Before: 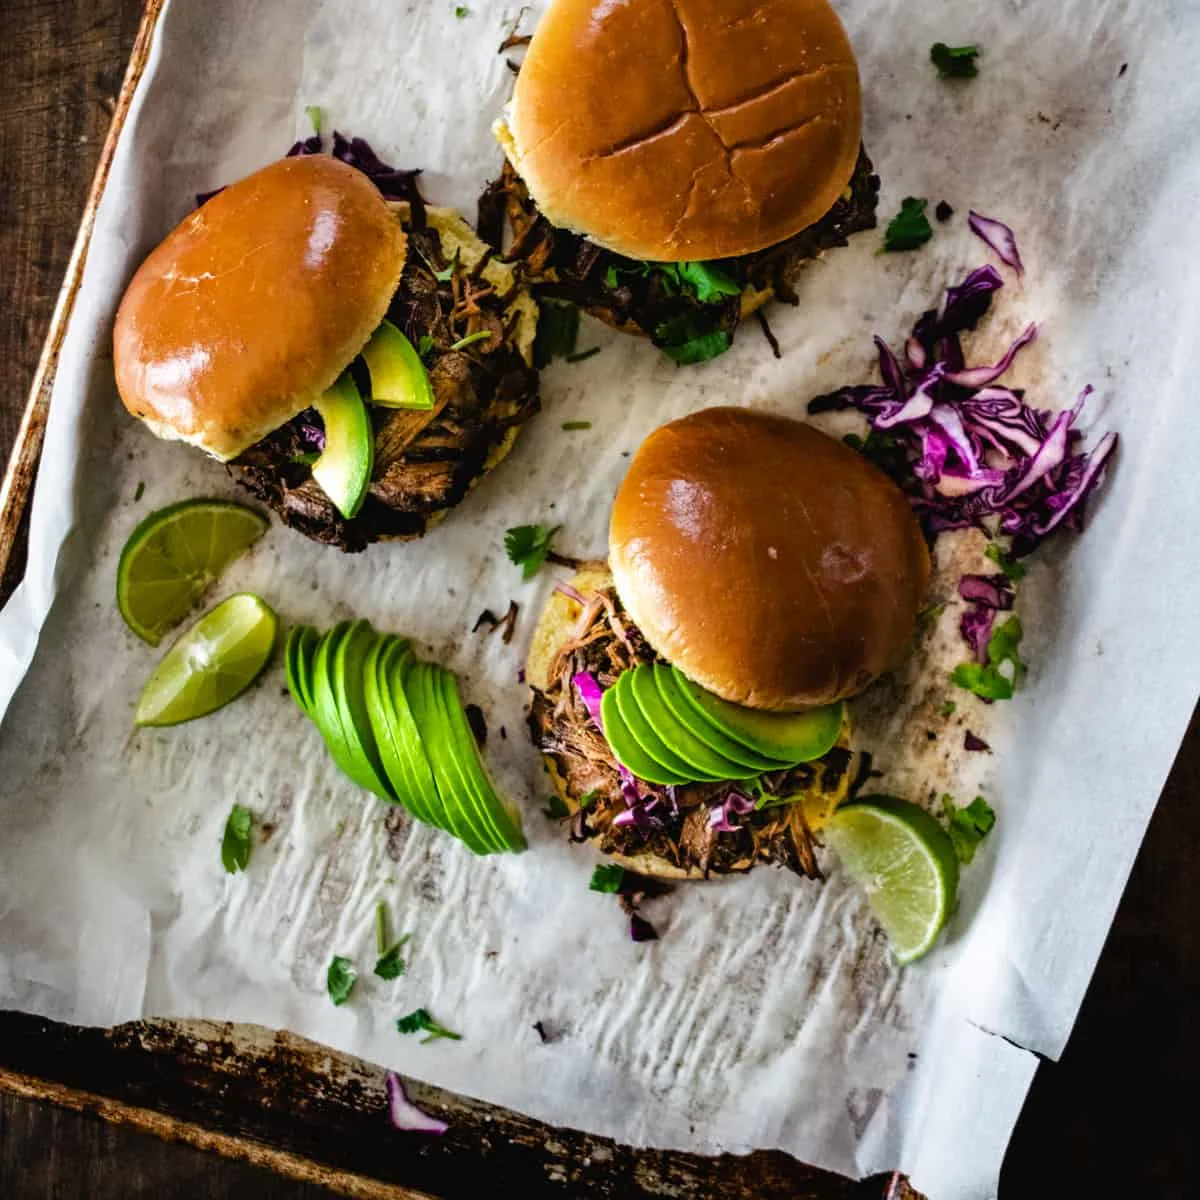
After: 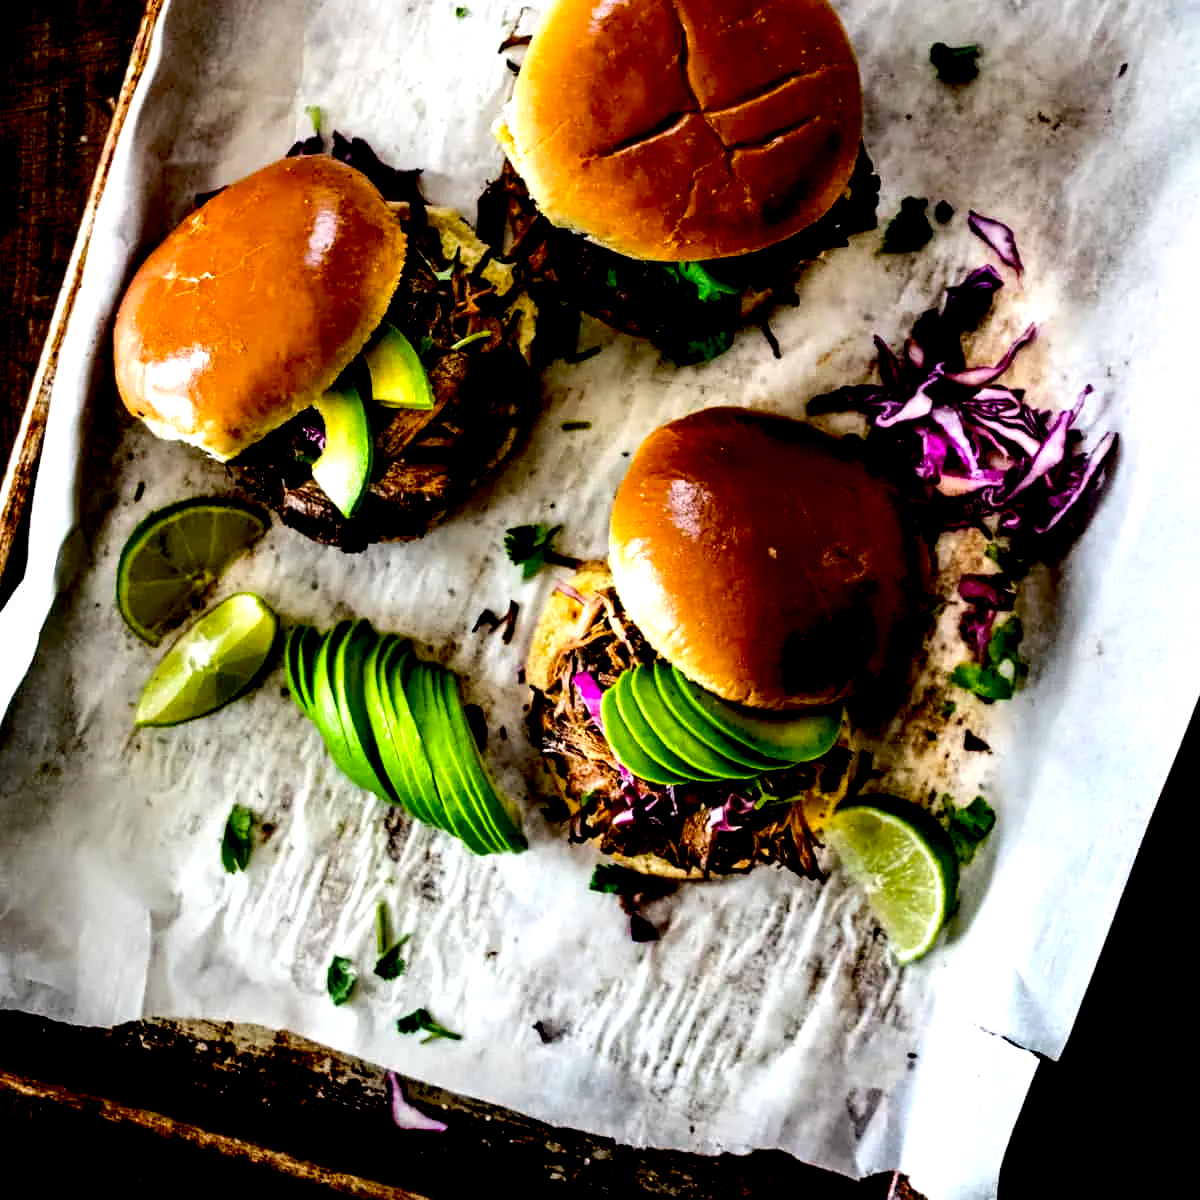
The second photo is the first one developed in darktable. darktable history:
exposure: black level correction 0.056, compensate highlight preservation false
tone equalizer: -8 EV -0.75 EV, -7 EV -0.7 EV, -6 EV -0.6 EV, -5 EV -0.4 EV, -3 EV 0.4 EV, -2 EV 0.6 EV, -1 EV 0.7 EV, +0 EV 0.75 EV, edges refinement/feathering 500, mask exposure compensation -1.57 EV, preserve details no
